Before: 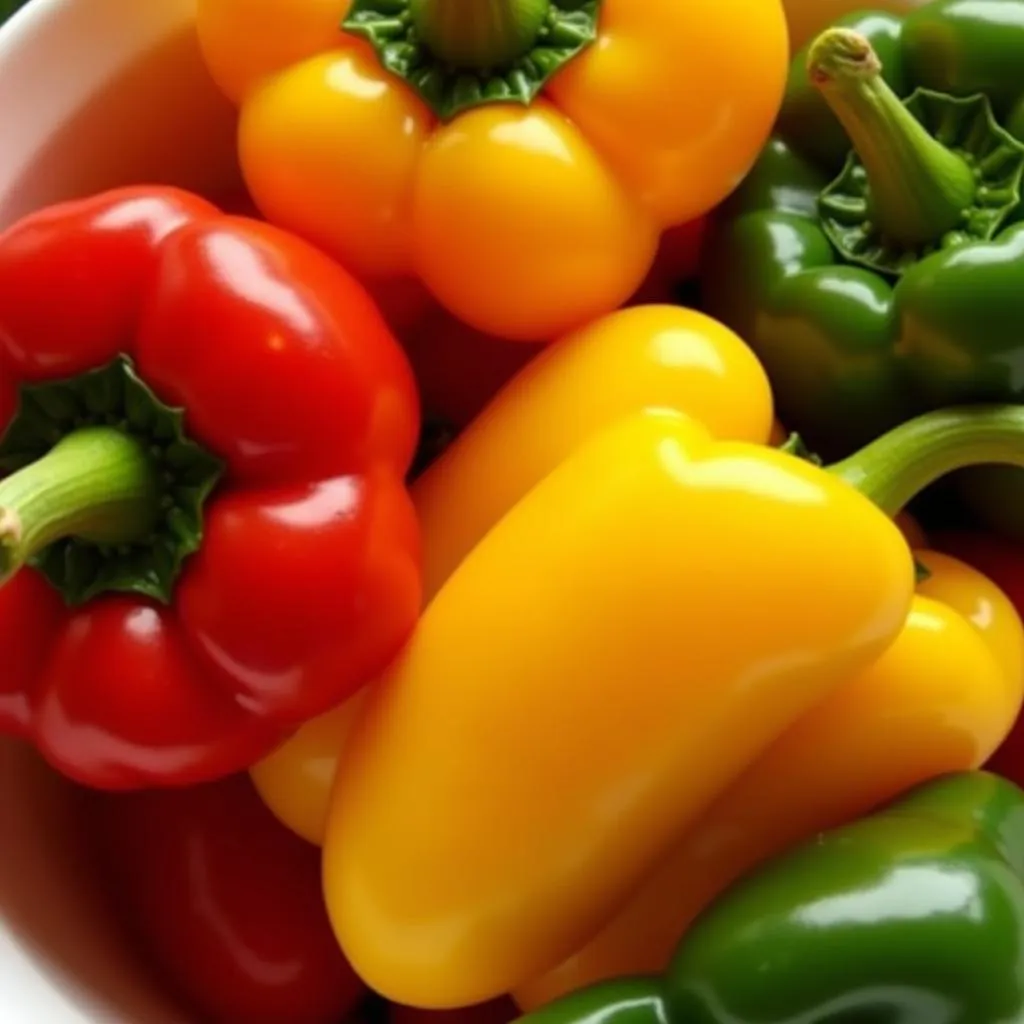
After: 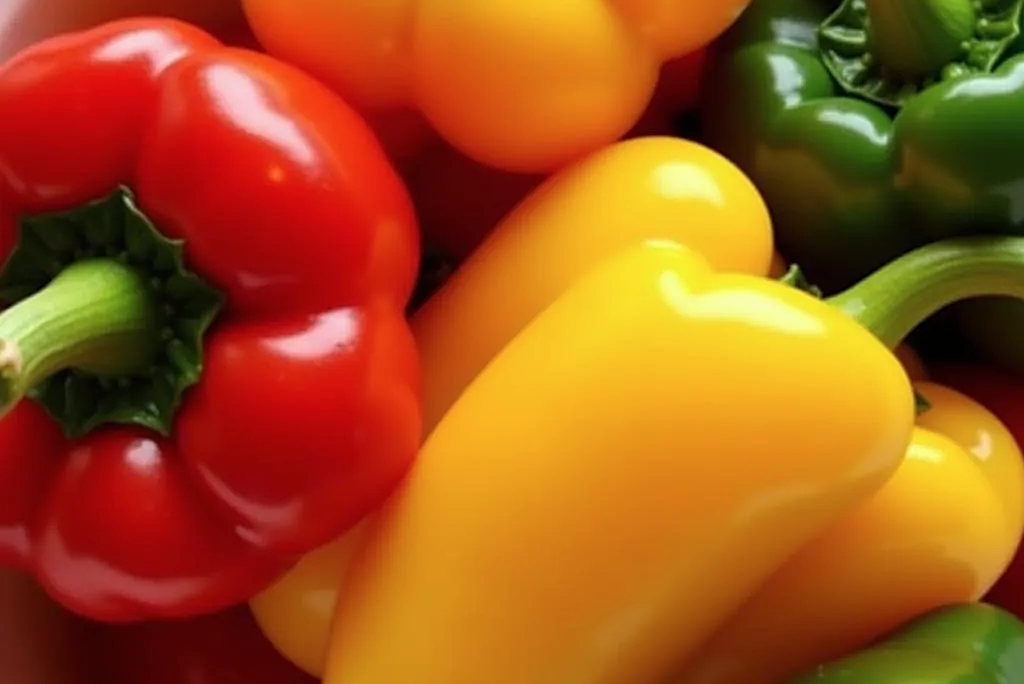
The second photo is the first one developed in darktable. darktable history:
sharpen: on, module defaults
color calibration: gray › normalize channels true, illuminant as shot in camera, x 0.358, y 0.373, temperature 4628.91 K, gamut compression 0.014
crop: top 16.456%, bottom 16.722%
